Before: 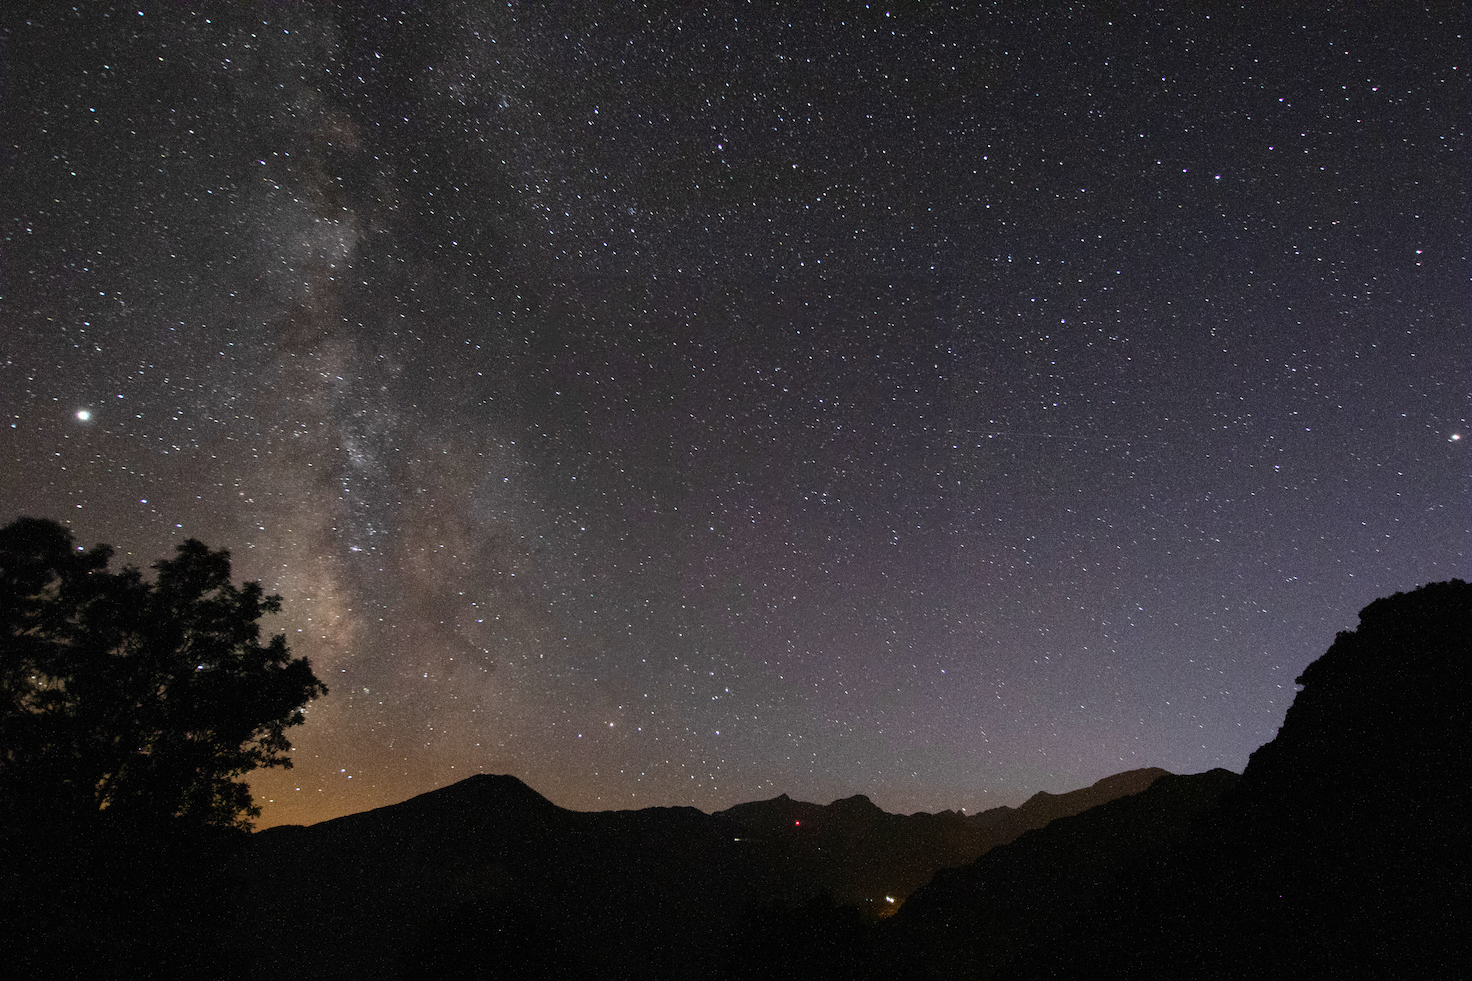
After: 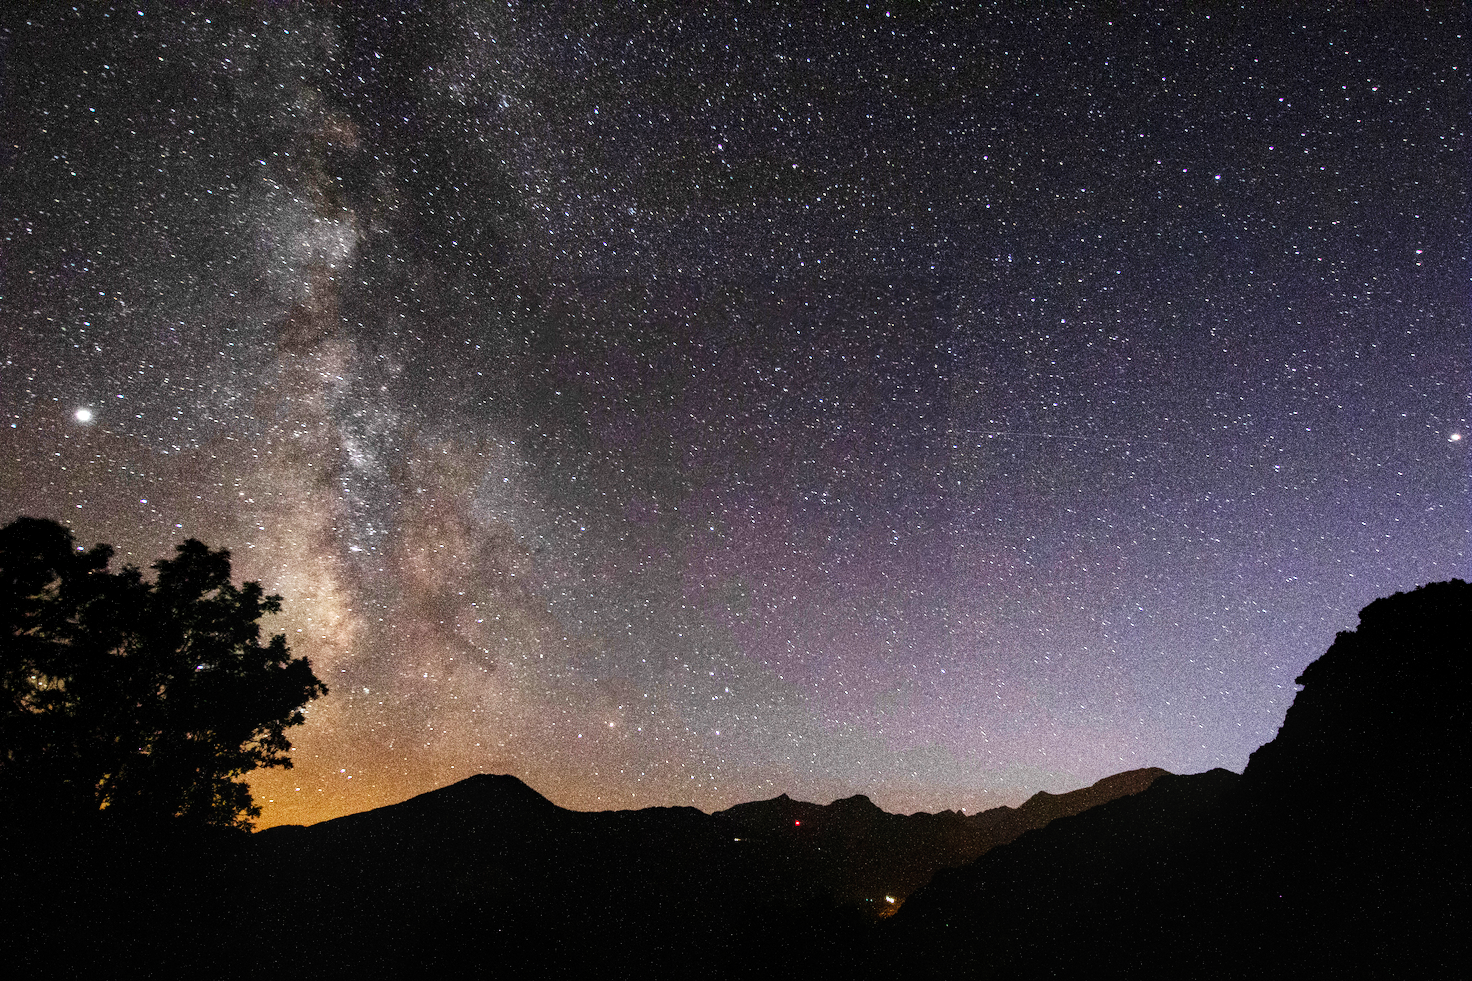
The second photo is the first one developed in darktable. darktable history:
local contrast: on, module defaults
base curve: curves: ch0 [(0, 0) (0.007, 0.004) (0.027, 0.03) (0.046, 0.07) (0.207, 0.54) (0.442, 0.872) (0.673, 0.972) (1, 1)], preserve colors none
